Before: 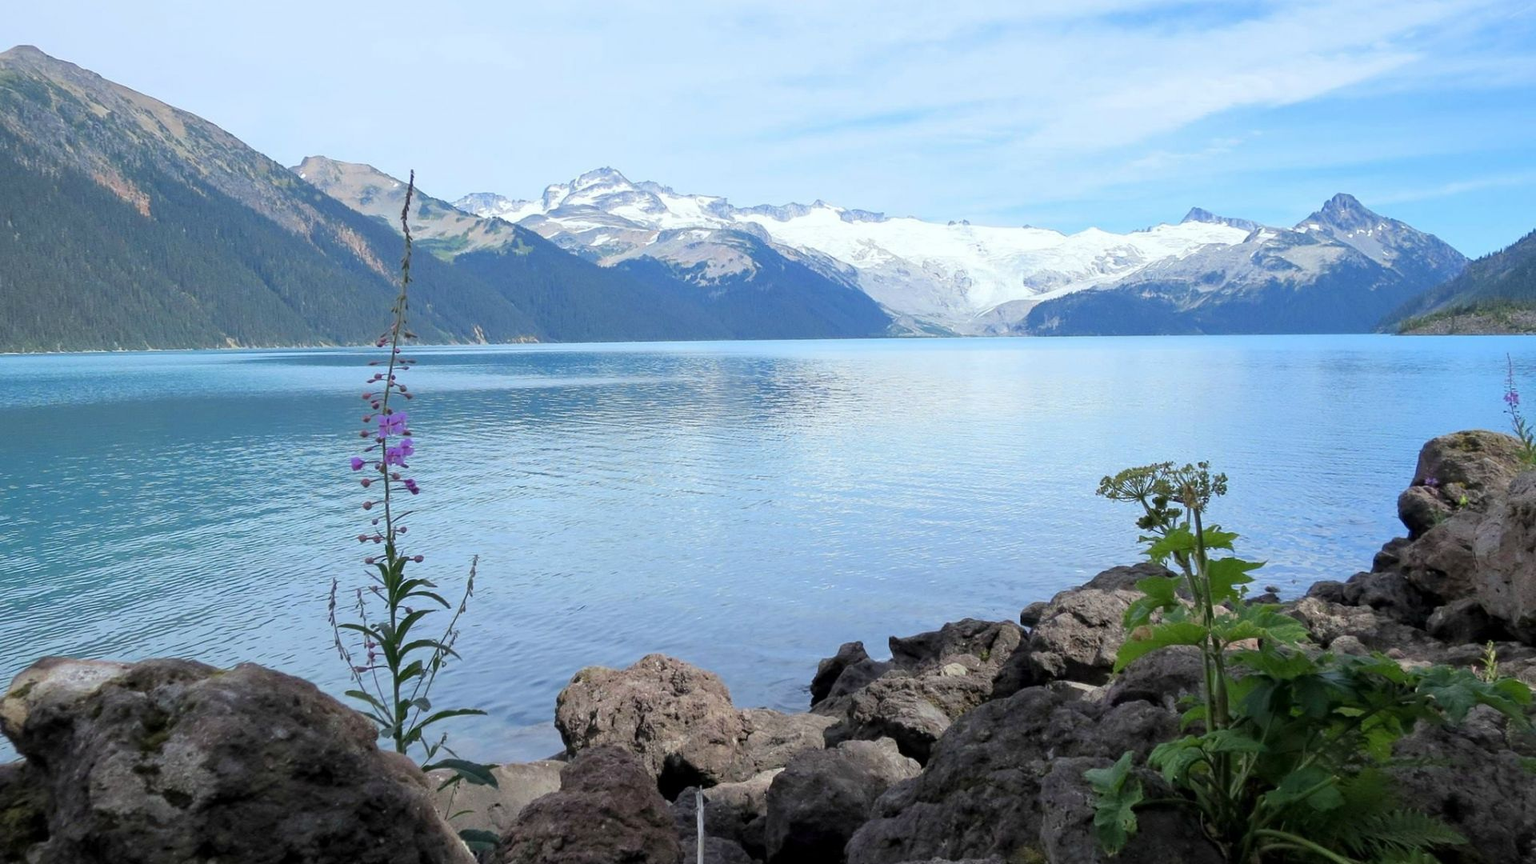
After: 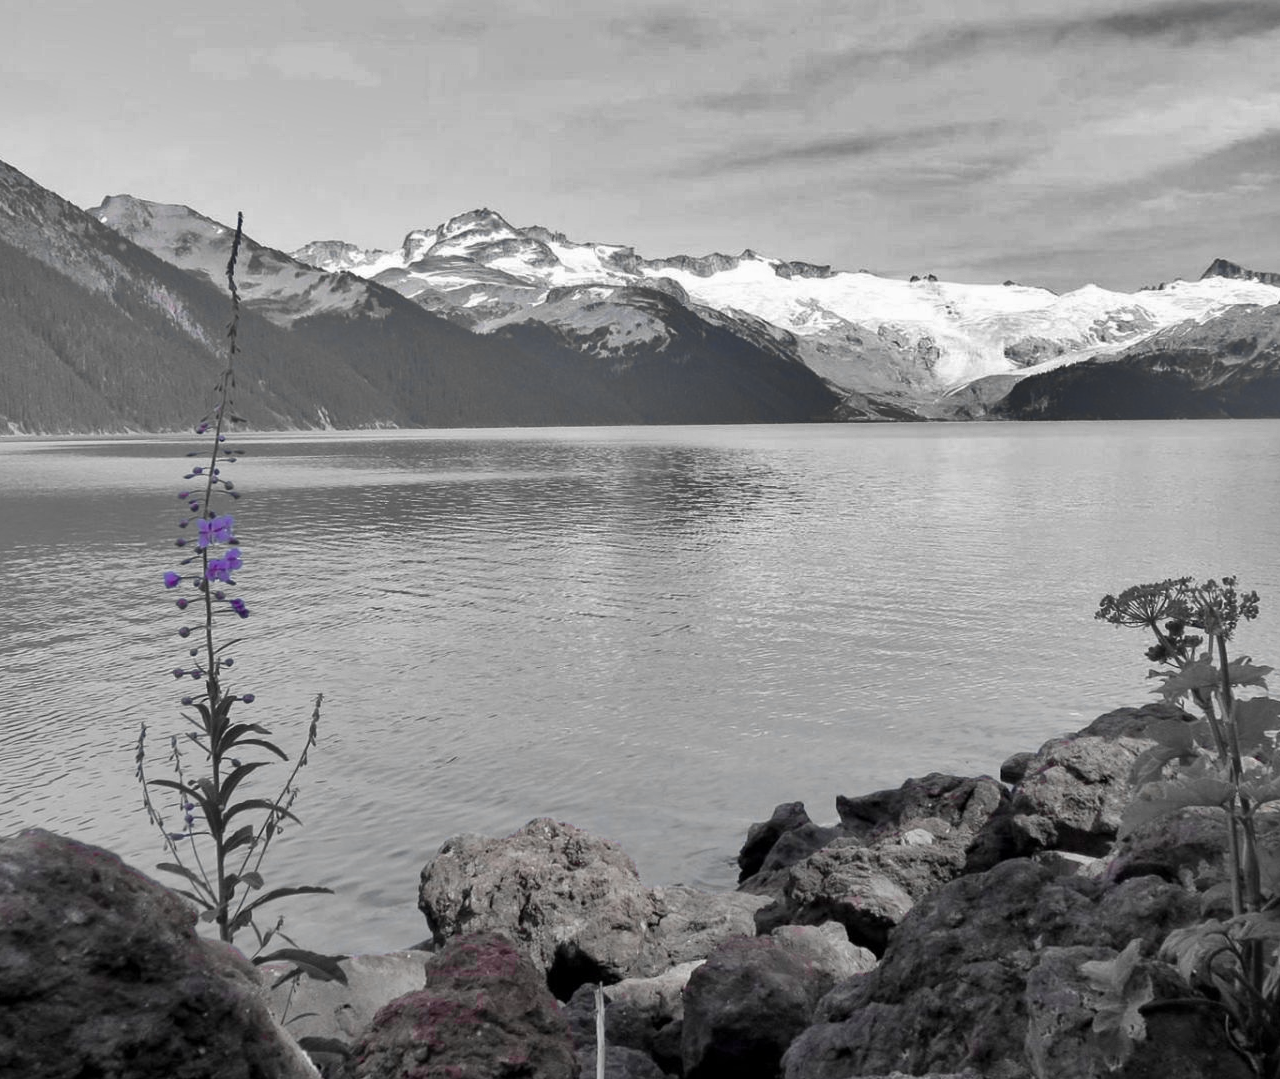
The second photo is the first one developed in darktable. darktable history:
color zones: curves: ch0 [(0, 0.278) (0.143, 0.5) (0.286, 0.5) (0.429, 0.5) (0.571, 0.5) (0.714, 0.5) (0.857, 0.5) (1, 0.5)]; ch1 [(0, 1) (0.143, 0.165) (0.286, 0) (0.429, 0) (0.571, 0) (0.714, 0) (0.857, 0.5) (1, 0.5)]; ch2 [(0, 0.508) (0.143, 0.5) (0.286, 0.5) (0.429, 0.5) (0.571, 0.5) (0.714, 0.5) (0.857, 0.5) (1, 0.5)]
crop and rotate: left 14.349%, right 18.97%
shadows and highlights: radius 107.67, shadows 40.9, highlights -72.25, low approximation 0.01, soften with gaussian
tone equalizer: edges refinement/feathering 500, mask exposure compensation -1.57 EV, preserve details no
